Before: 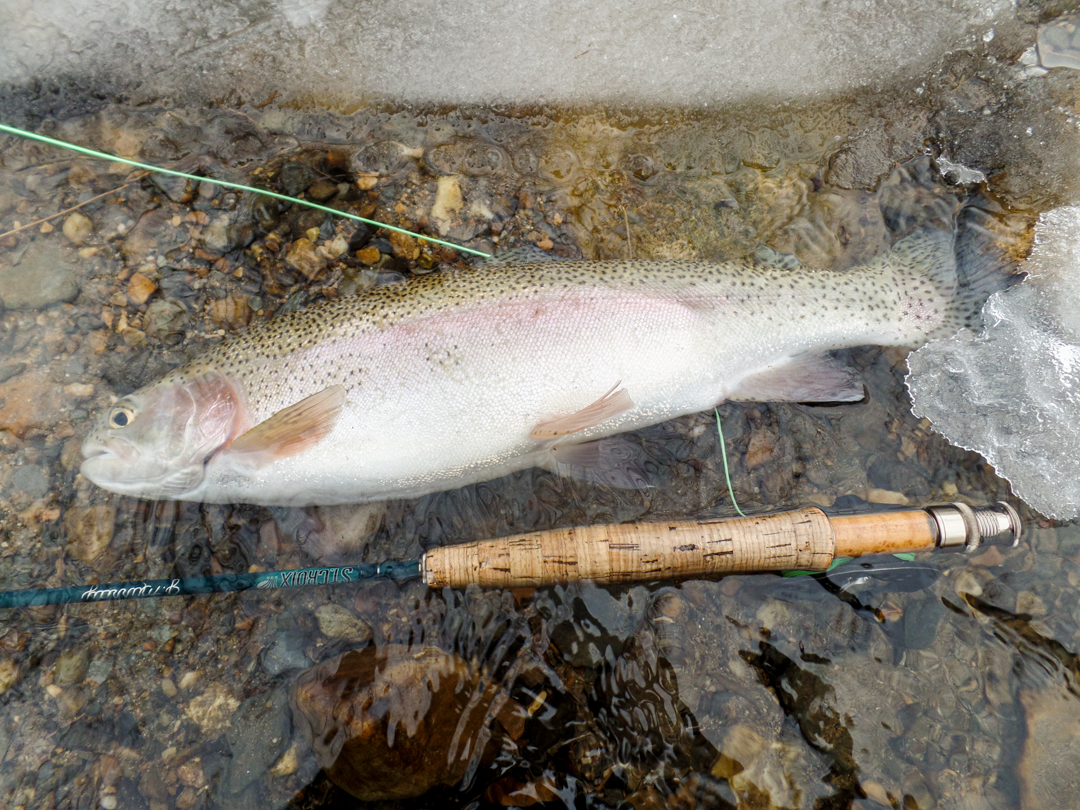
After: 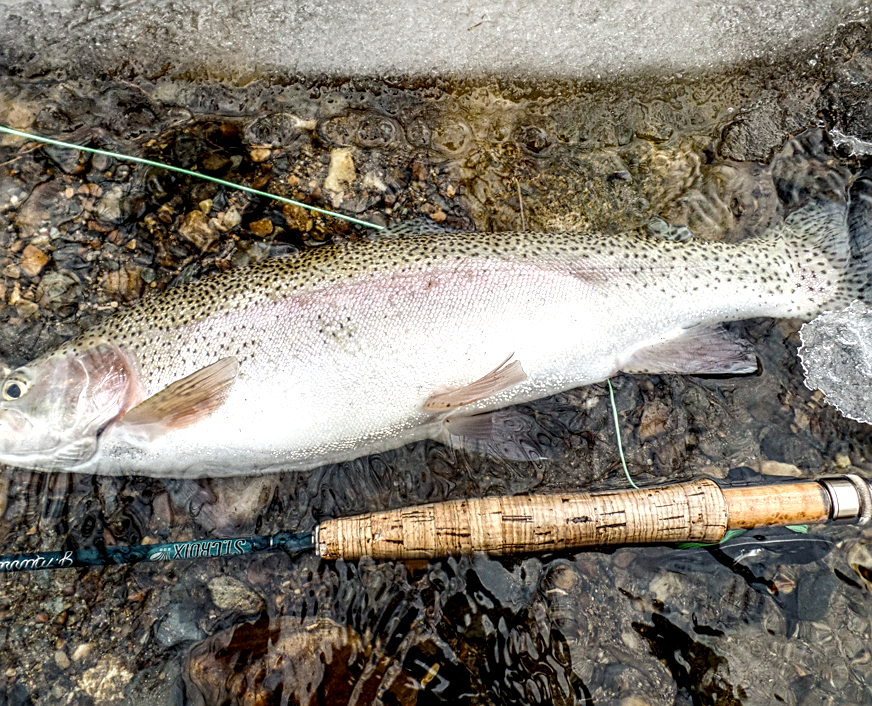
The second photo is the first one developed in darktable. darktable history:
local contrast: highlights 17%, detail 186%
crop: left 9.969%, top 3.566%, right 9.249%, bottom 9.201%
sharpen: on, module defaults
